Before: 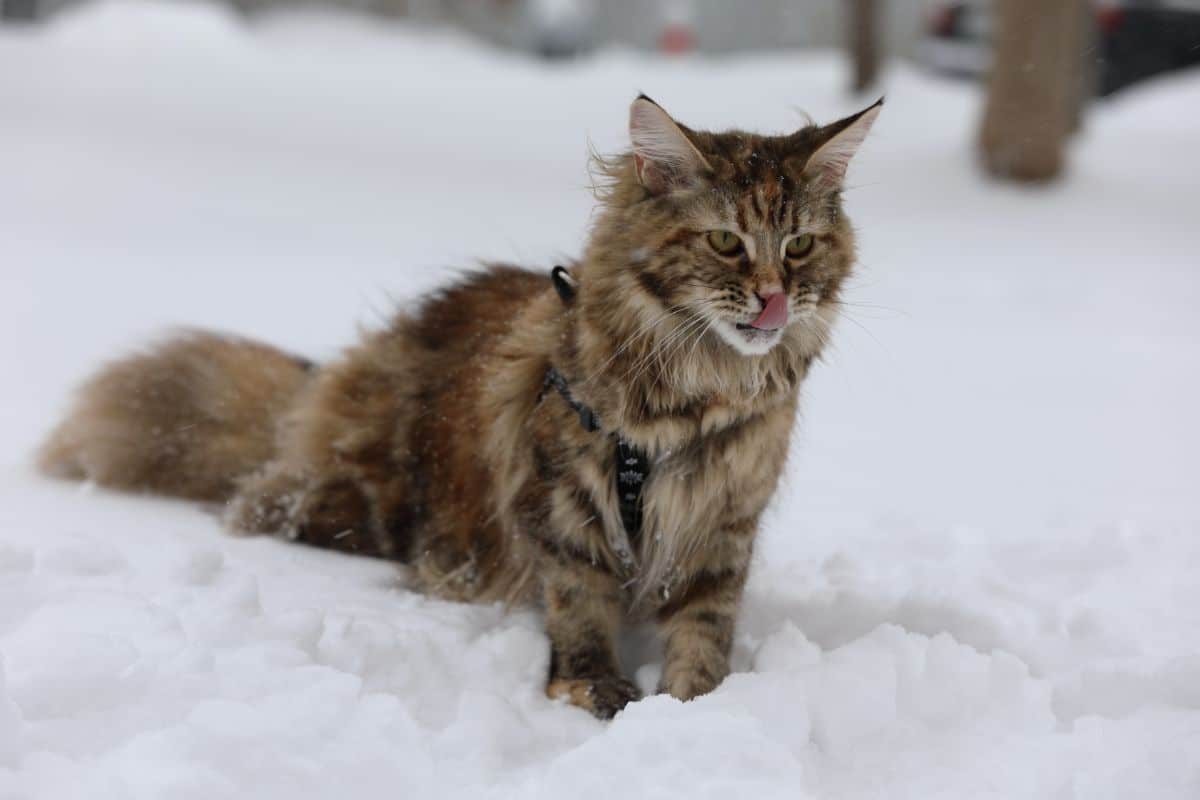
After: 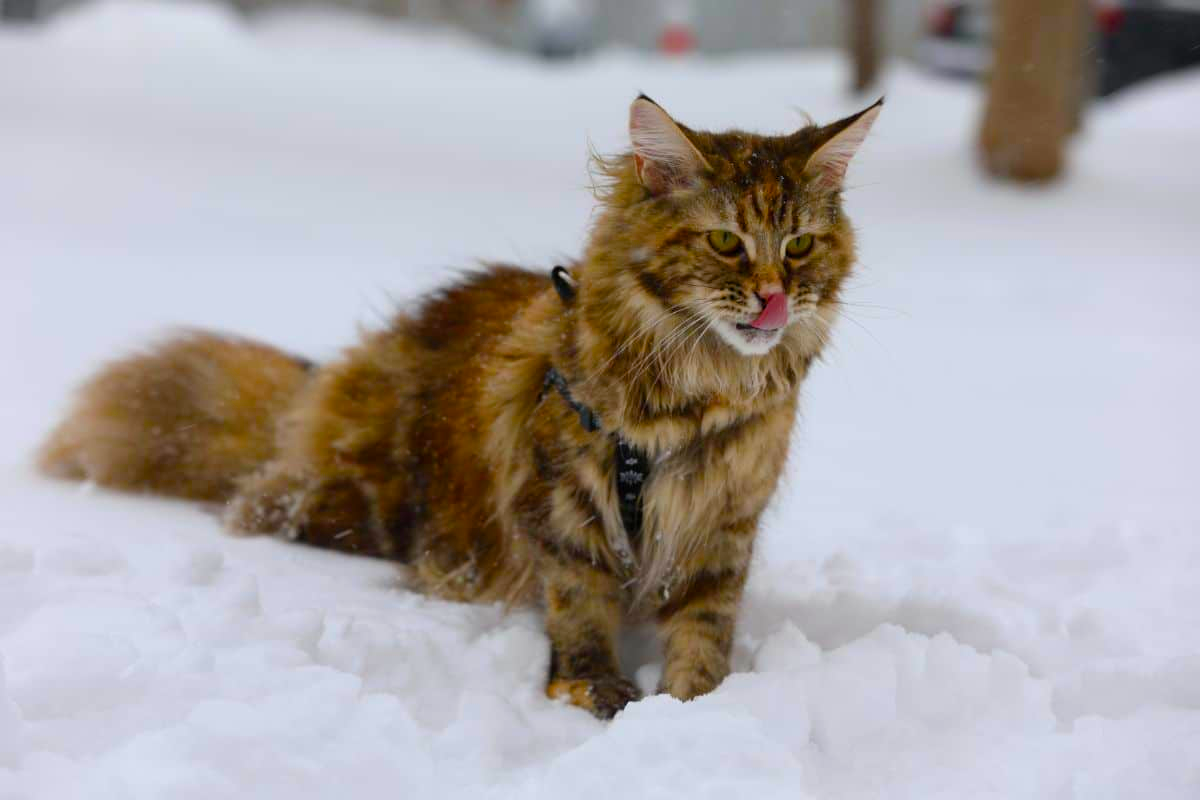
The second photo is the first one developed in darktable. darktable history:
color balance rgb: shadows fall-off 101.775%, linear chroma grading › global chroma 9.766%, perceptual saturation grading › global saturation 37.074%, perceptual saturation grading › shadows 35.156%, mask middle-gray fulcrum 22.418%, global vibrance 20%
